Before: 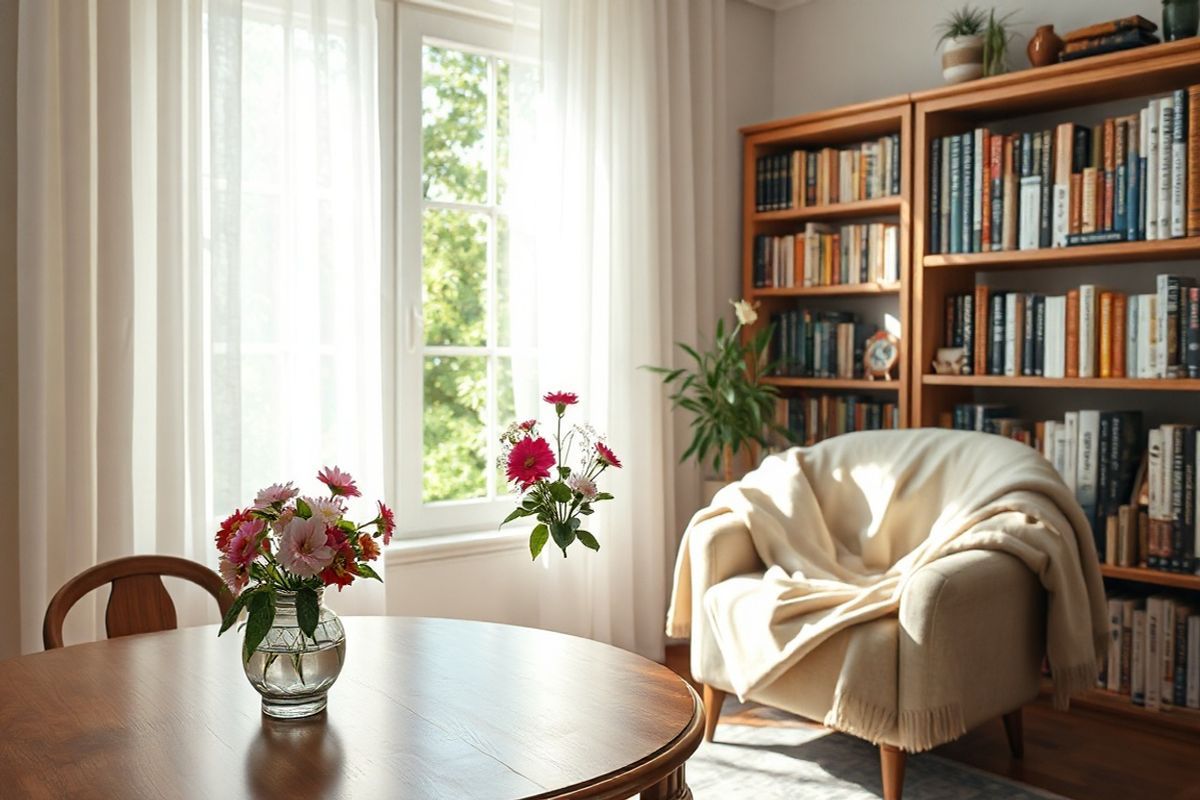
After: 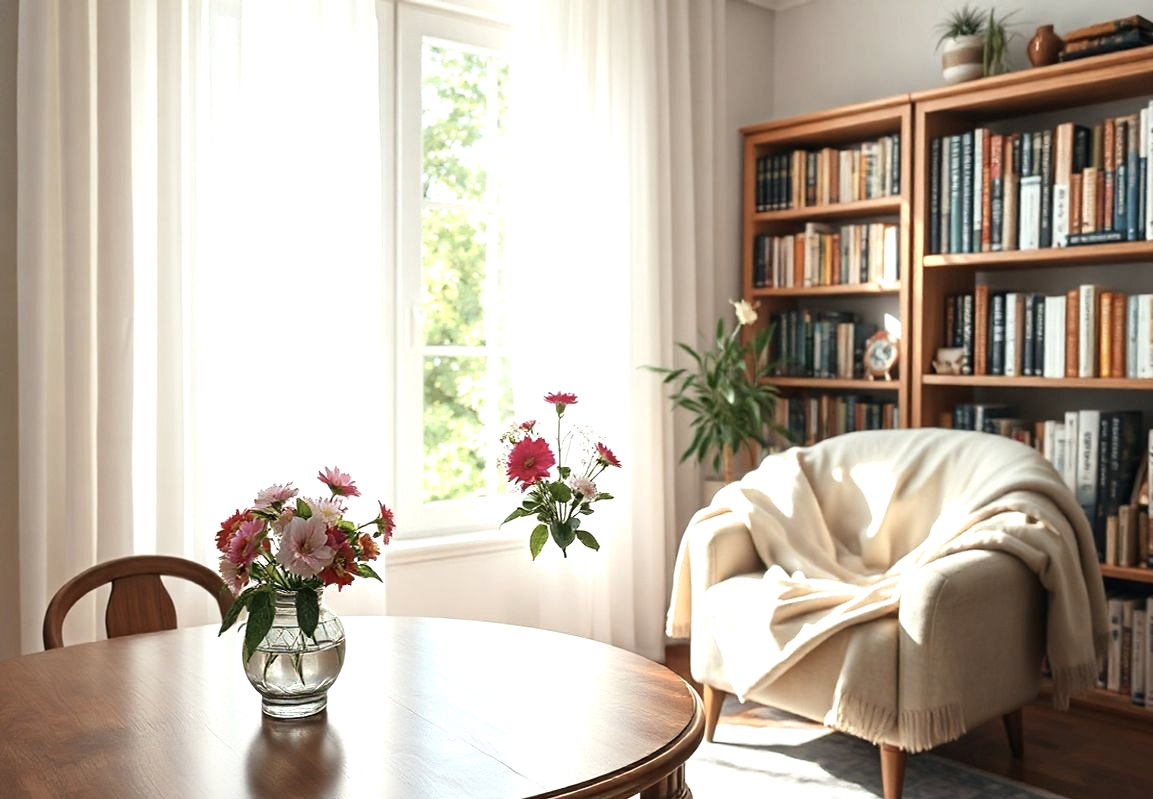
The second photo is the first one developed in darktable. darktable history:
crop: right 3.848%, bottom 0.037%
shadows and highlights: shadows -28.5, highlights 30.66
color correction: highlights b* -0.016, saturation 0.792
exposure: black level correction 0, exposure 0.499 EV, compensate exposure bias true, compensate highlight preservation false
